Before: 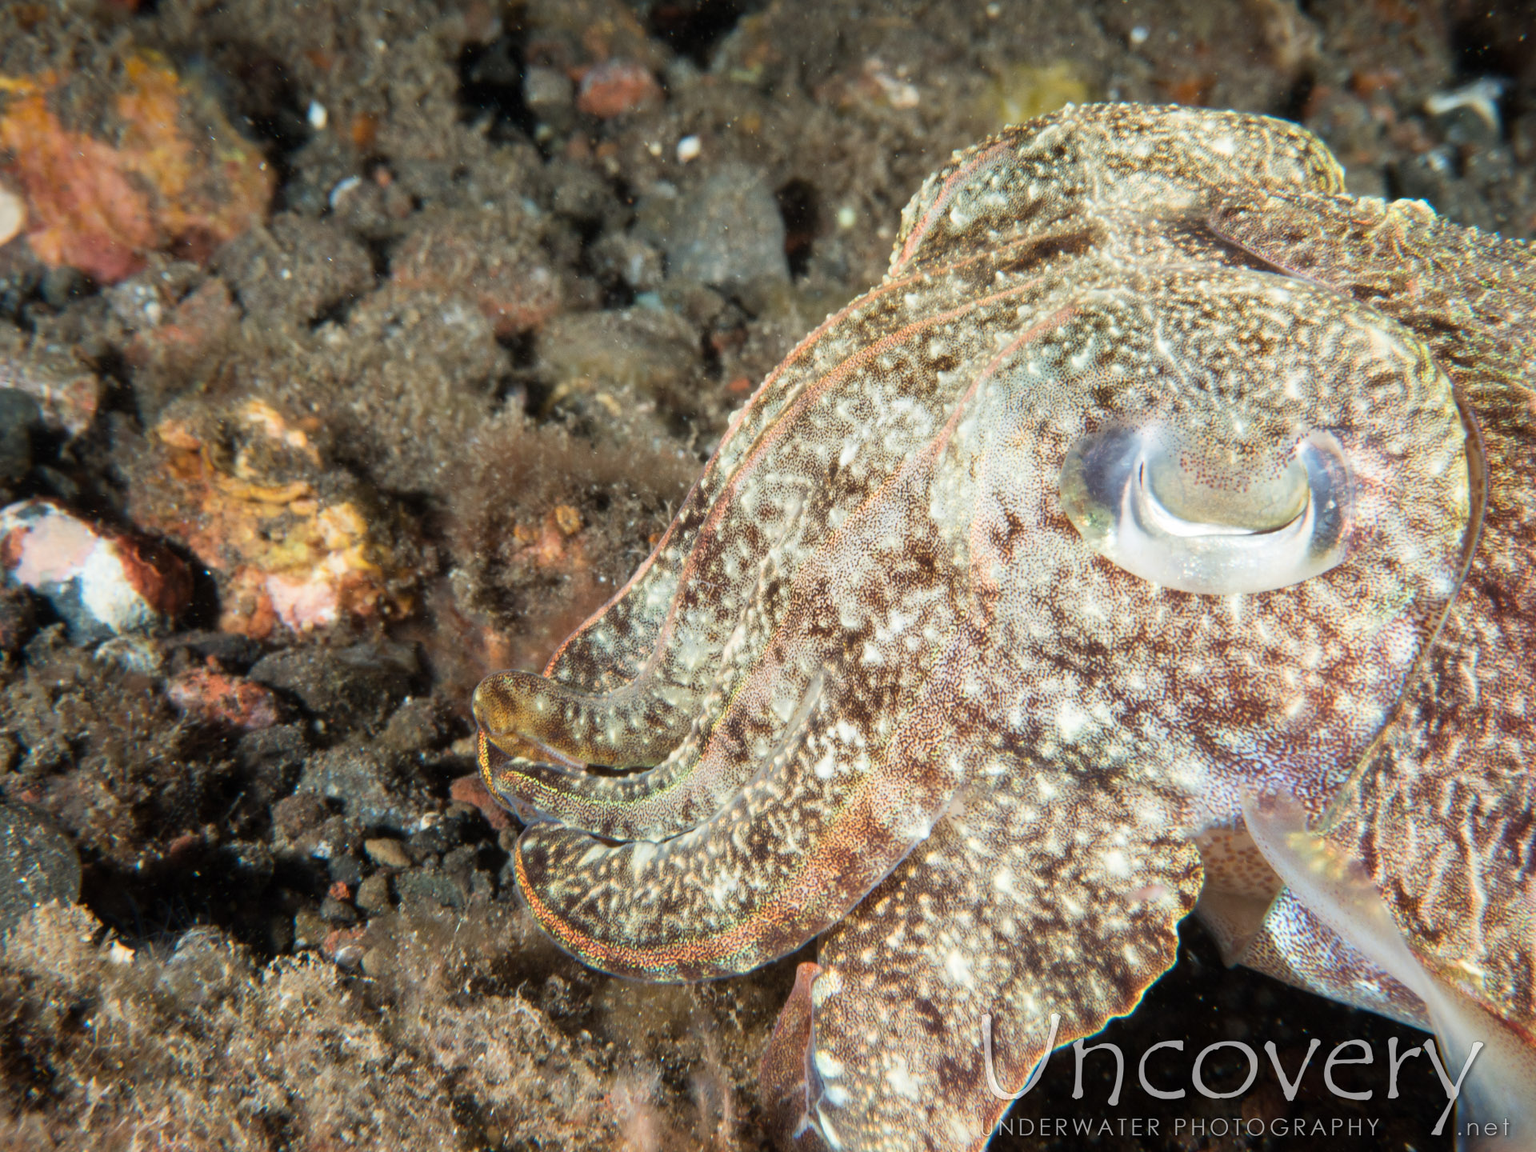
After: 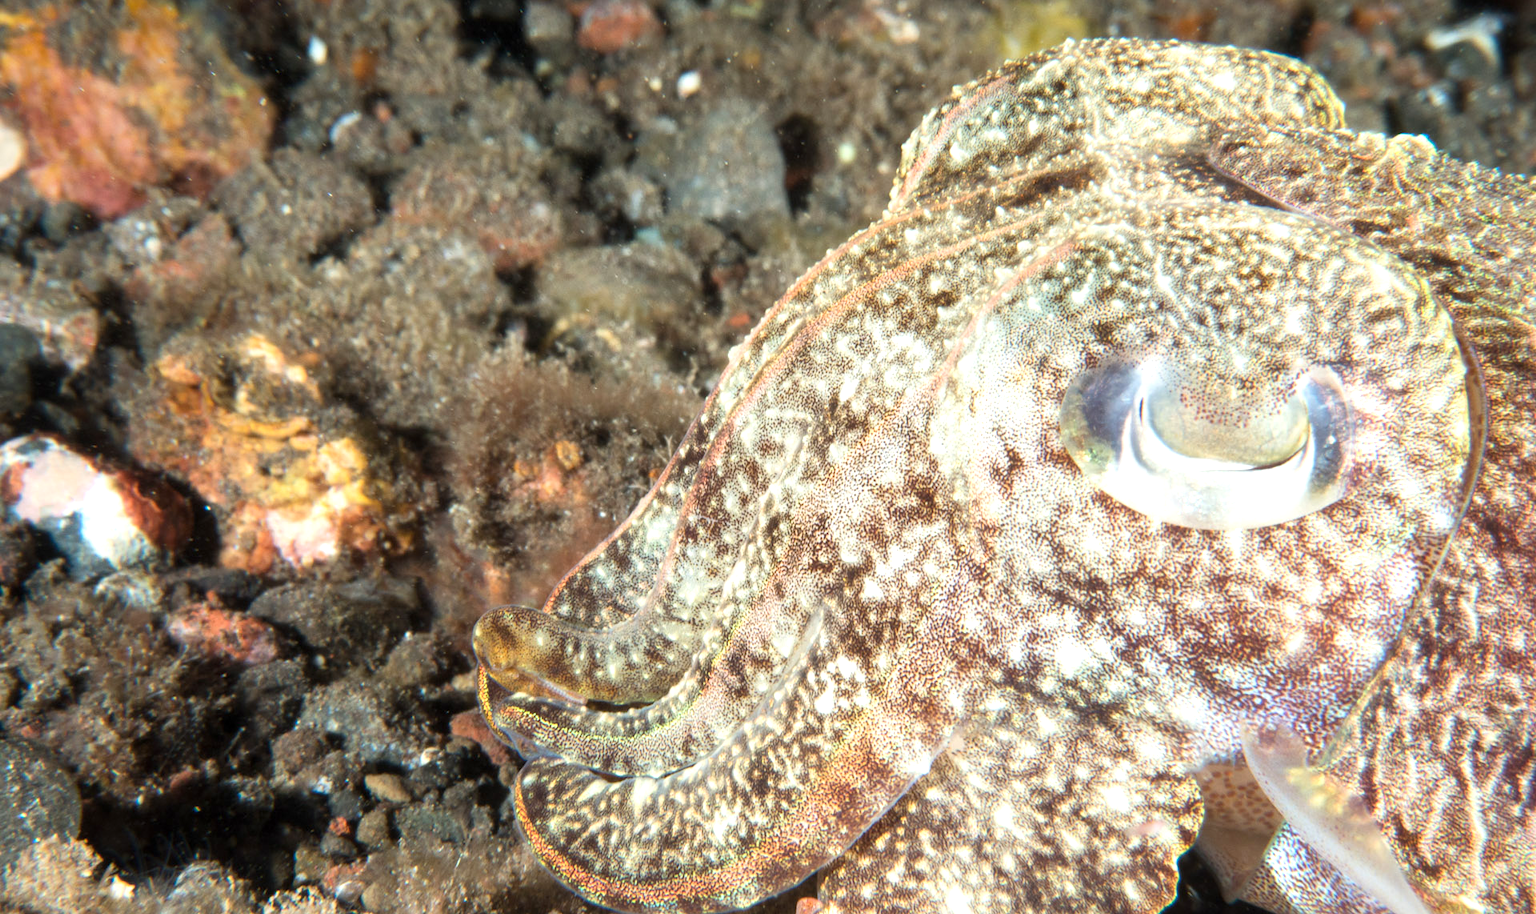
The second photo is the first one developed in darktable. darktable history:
local contrast: mode bilateral grid, contrast 100, coarseness 100, detail 108%, midtone range 0.2
crop and rotate: top 5.667%, bottom 14.937%
exposure: black level correction 0, exposure 0.5 EV, compensate highlight preservation false
